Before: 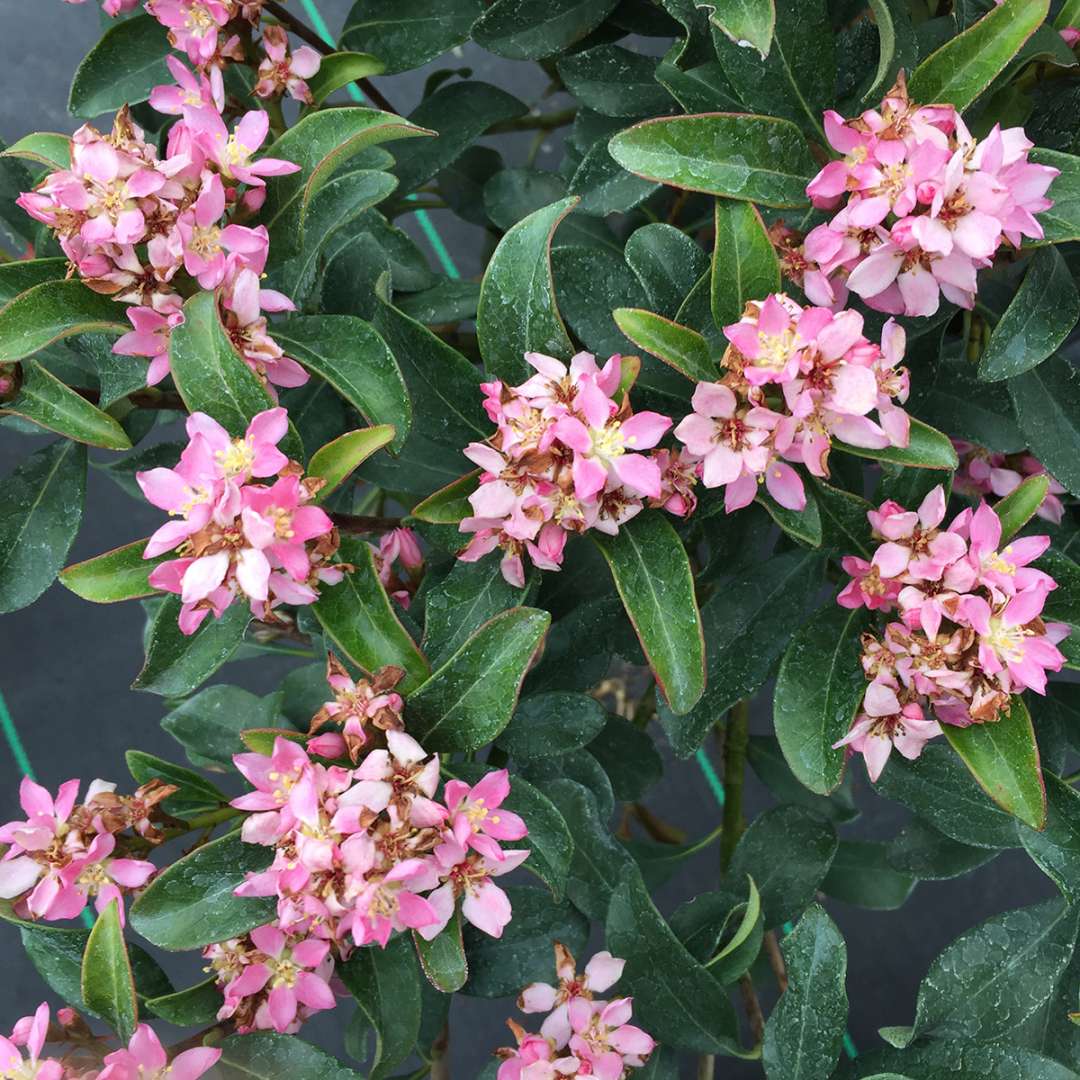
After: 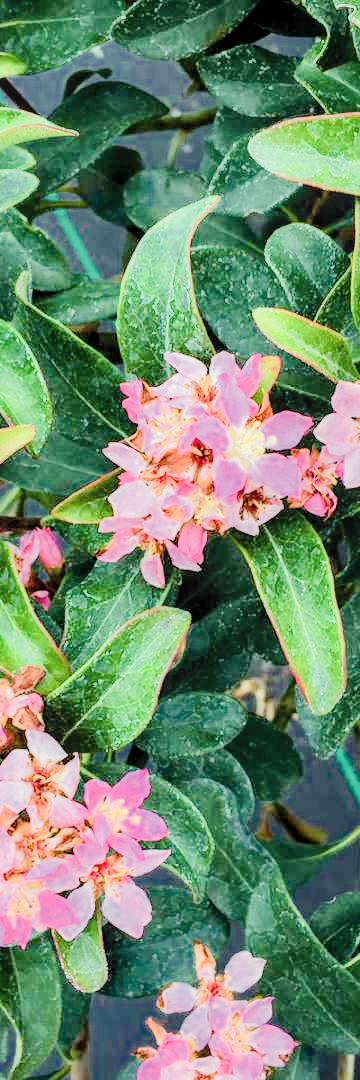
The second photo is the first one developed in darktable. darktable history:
tone equalizer: -7 EV 0.159 EV, -6 EV 0.632 EV, -5 EV 1.16 EV, -4 EV 1.29 EV, -3 EV 1.17 EV, -2 EV 0.6 EV, -1 EV 0.159 EV, edges refinement/feathering 500, mask exposure compensation -1.57 EV, preserve details no
exposure: black level correction 0.007, exposure 0.159 EV, compensate highlight preservation false
local contrast: on, module defaults
filmic rgb: black relative exposure -16 EV, white relative exposure 4.97 EV, threshold 3.03 EV, hardness 6.2, enable highlight reconstruction true
contrast brightness saturation: brightness 0.133
color balance rgb: linear chroma grading › global chroma 33.733%, perceptual saturation grading › global saturation -10.167%, perceptual saturation grading › highlights -27.565%, perceptual saturation grading › shadows 21.431%, perceptual brilliance grading › global brilliance 11.886%
crop: left 33.377%, right 33.177%
color zones: curves: ch0 [(0, 0.497) (0.143, 0.5) (0.286, 0.5) (0.429, 0.483) (0.571, 0.116) (0.714, -0.006) (0.857, 0.28) (1, 0.497)]
